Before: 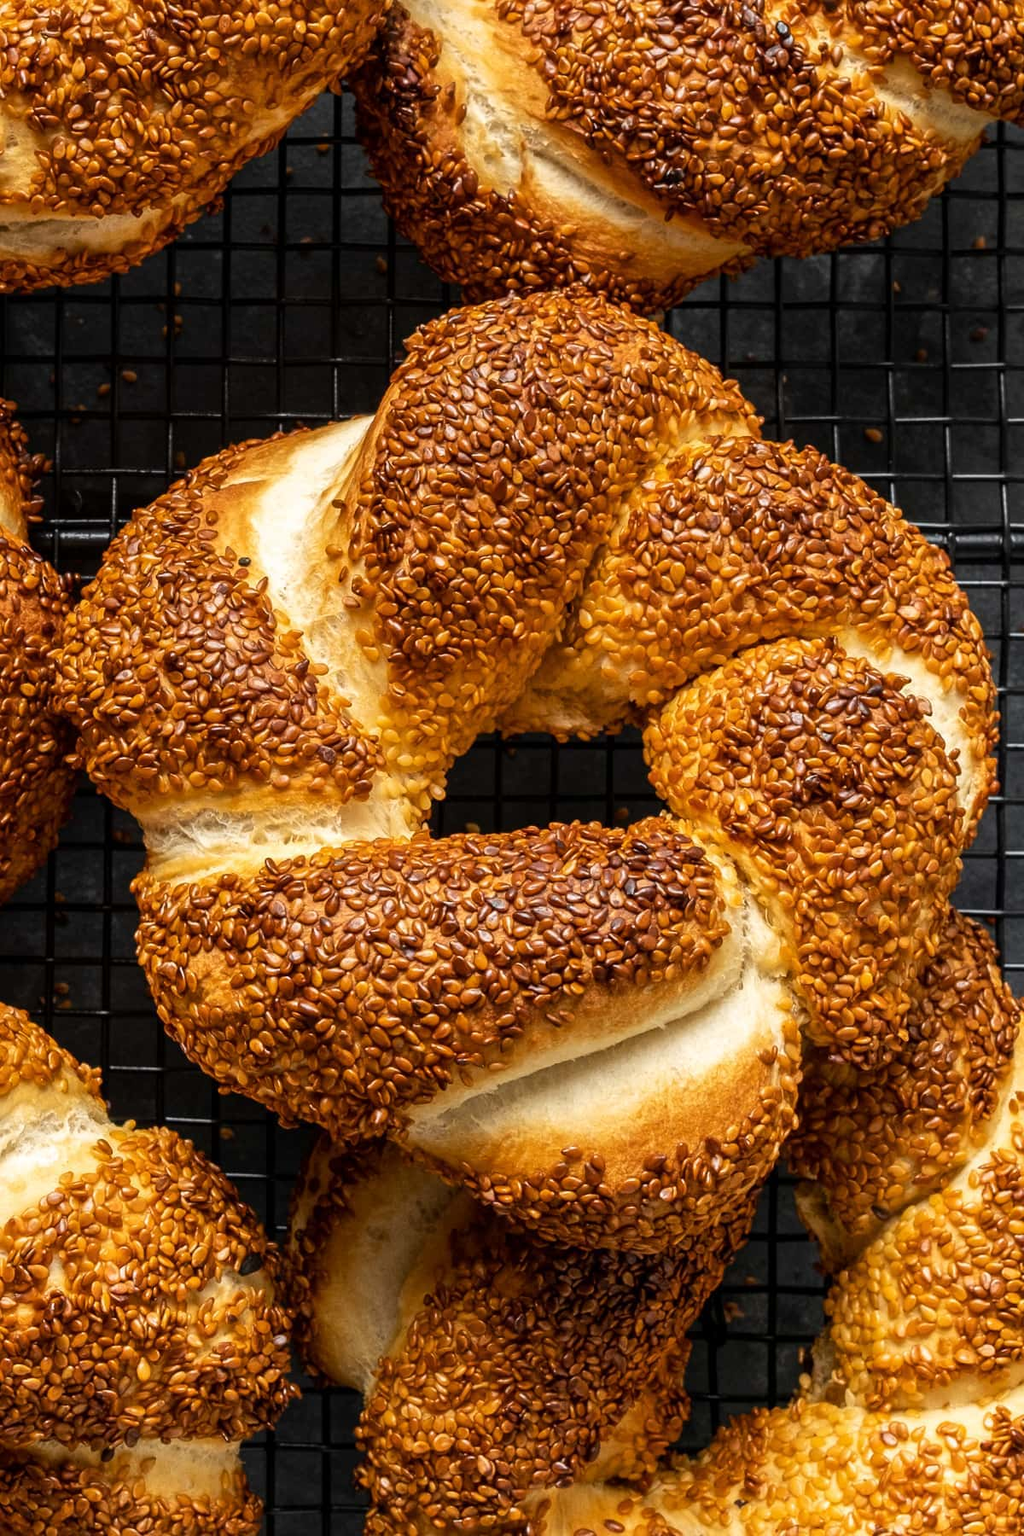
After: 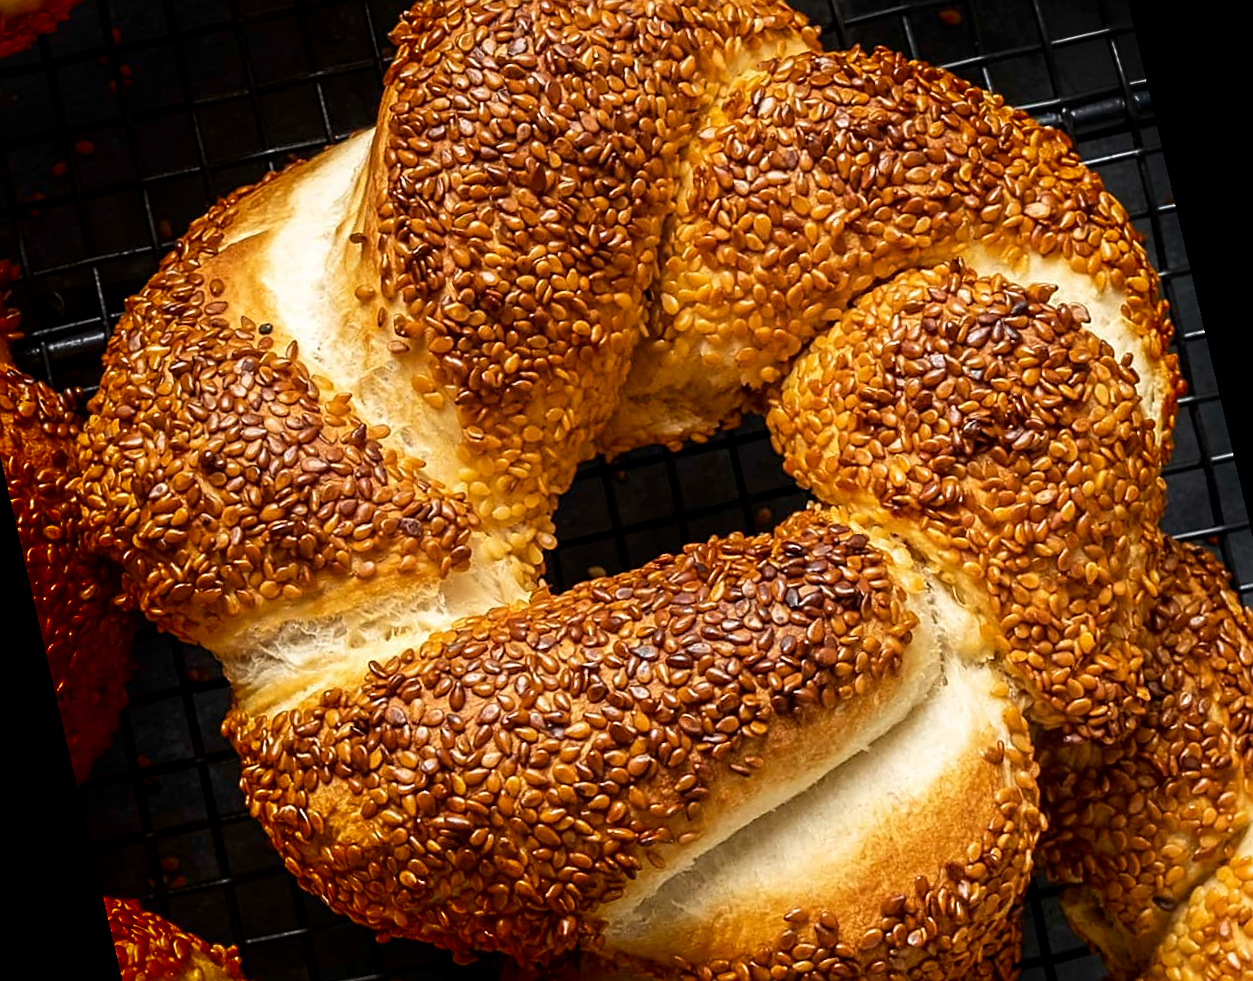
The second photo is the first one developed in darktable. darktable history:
sharpen: on, module defaults
white balance: emerald 1
shadows and highlights: shadows -70, highlights 35, soften with gaussian
rgb levels: preserve colors max RGB
exposure: black level correction 0.002, compensate highlight preservation false
crop and rotate: angle -1.69°
rotate and perspective: rotation -14.8°, crop left 0.1, crop right 0.903, crop top 0.25, crop bottom 0.748
